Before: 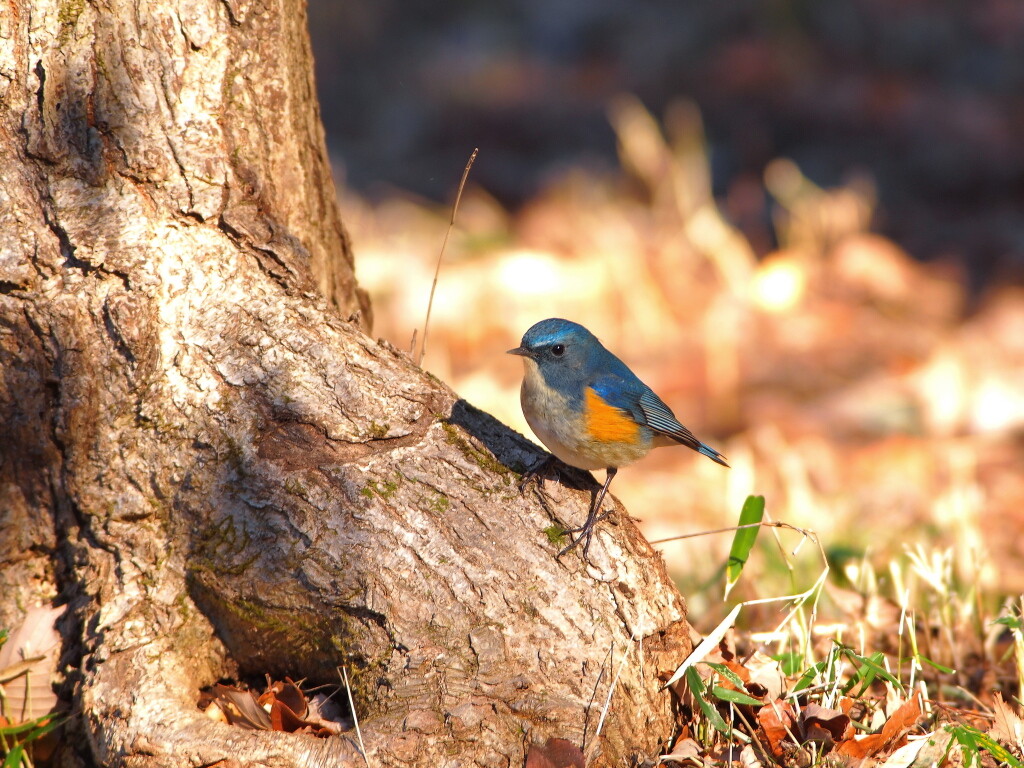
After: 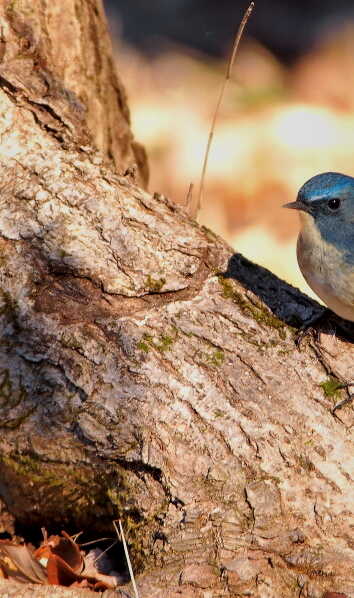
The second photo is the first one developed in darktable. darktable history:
filmic rgb: black relative exposure -7.65 EV, white relative exposure 4.56 EV, threshold 3.05 EV, hardness 3.61, contrast 1, color science v6 (2022), enable highlight reconstruction true
crop and rotate: left 21.89%, top 19.108%, right 43.531%, bottom 2.969%
local contrast: mode bilateral grid, contrast 26, coarseness 60, detail 151%, midtone range 0.2
